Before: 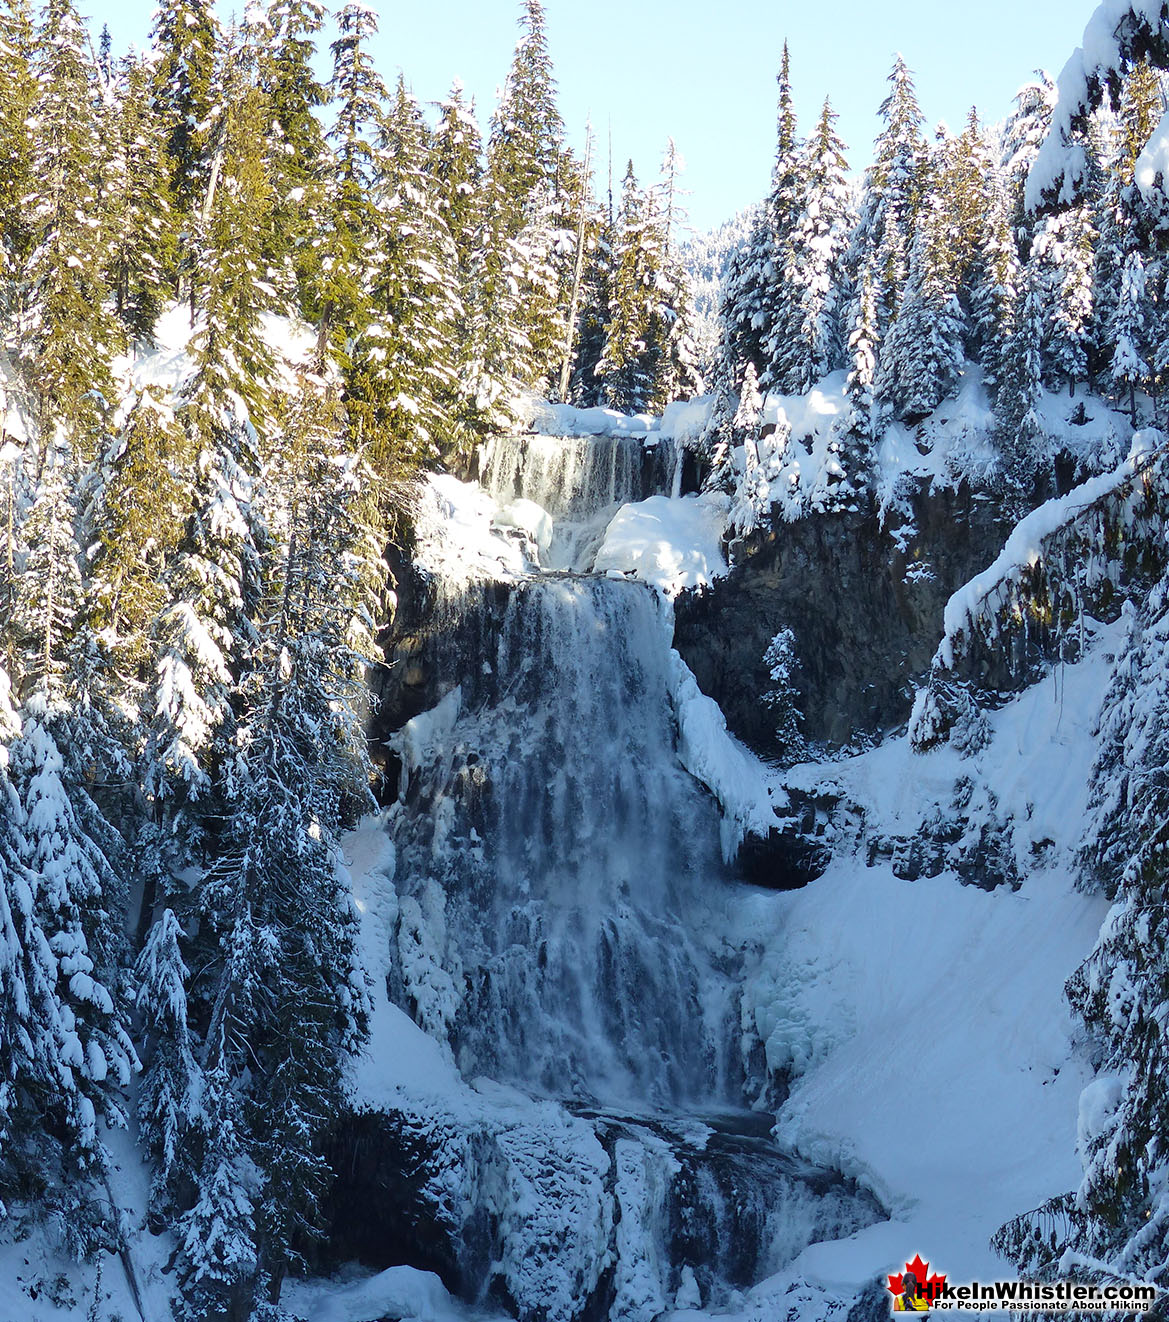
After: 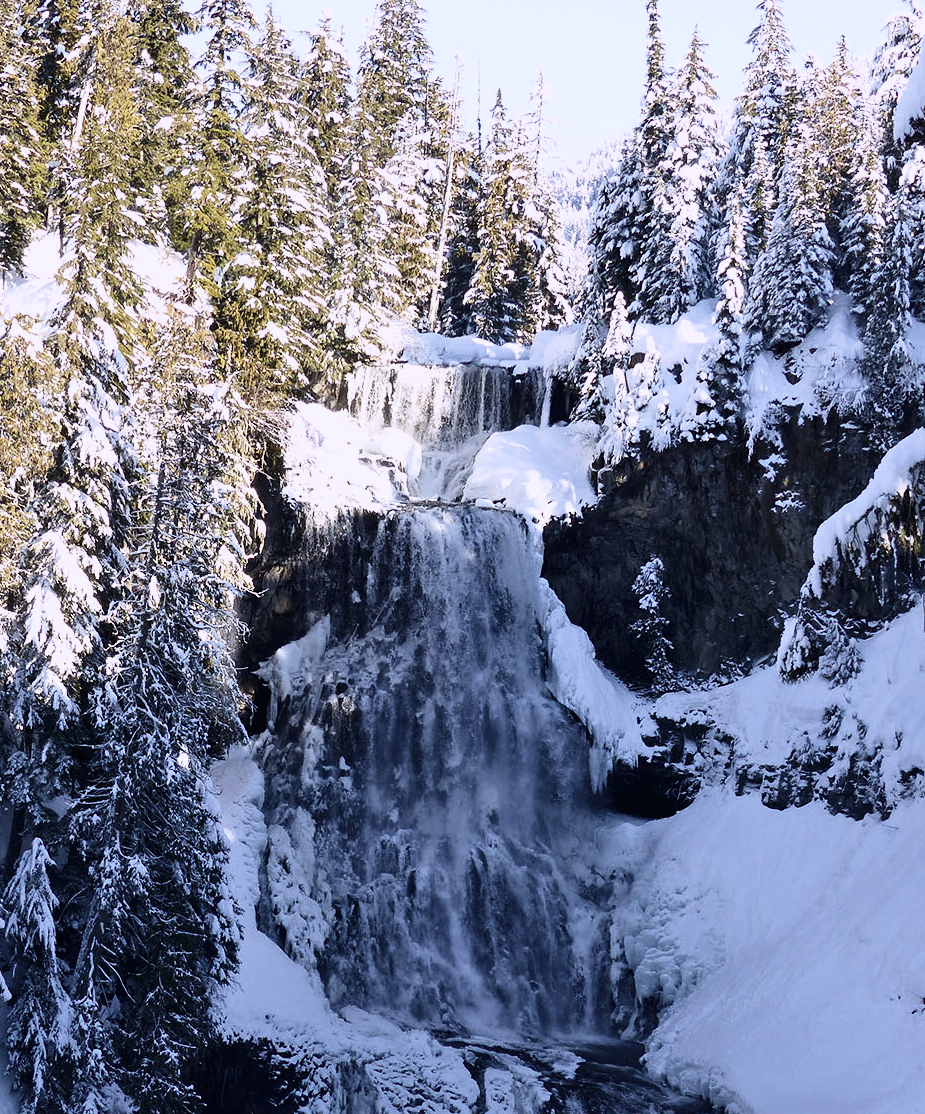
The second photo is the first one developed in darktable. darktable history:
exposure: compensate highlight preservation false
white balance: red 1.042, blue 1.17
filmic rgb: black relative exposure -9.5 EV, white relative exposure 3.02 EV, hardness 6.12
contrast brightness saturation: contrast 0.25, saturation -0.31
crop: left 11.225%, top 5.381%, right 9.565%, bottom 10.314%
